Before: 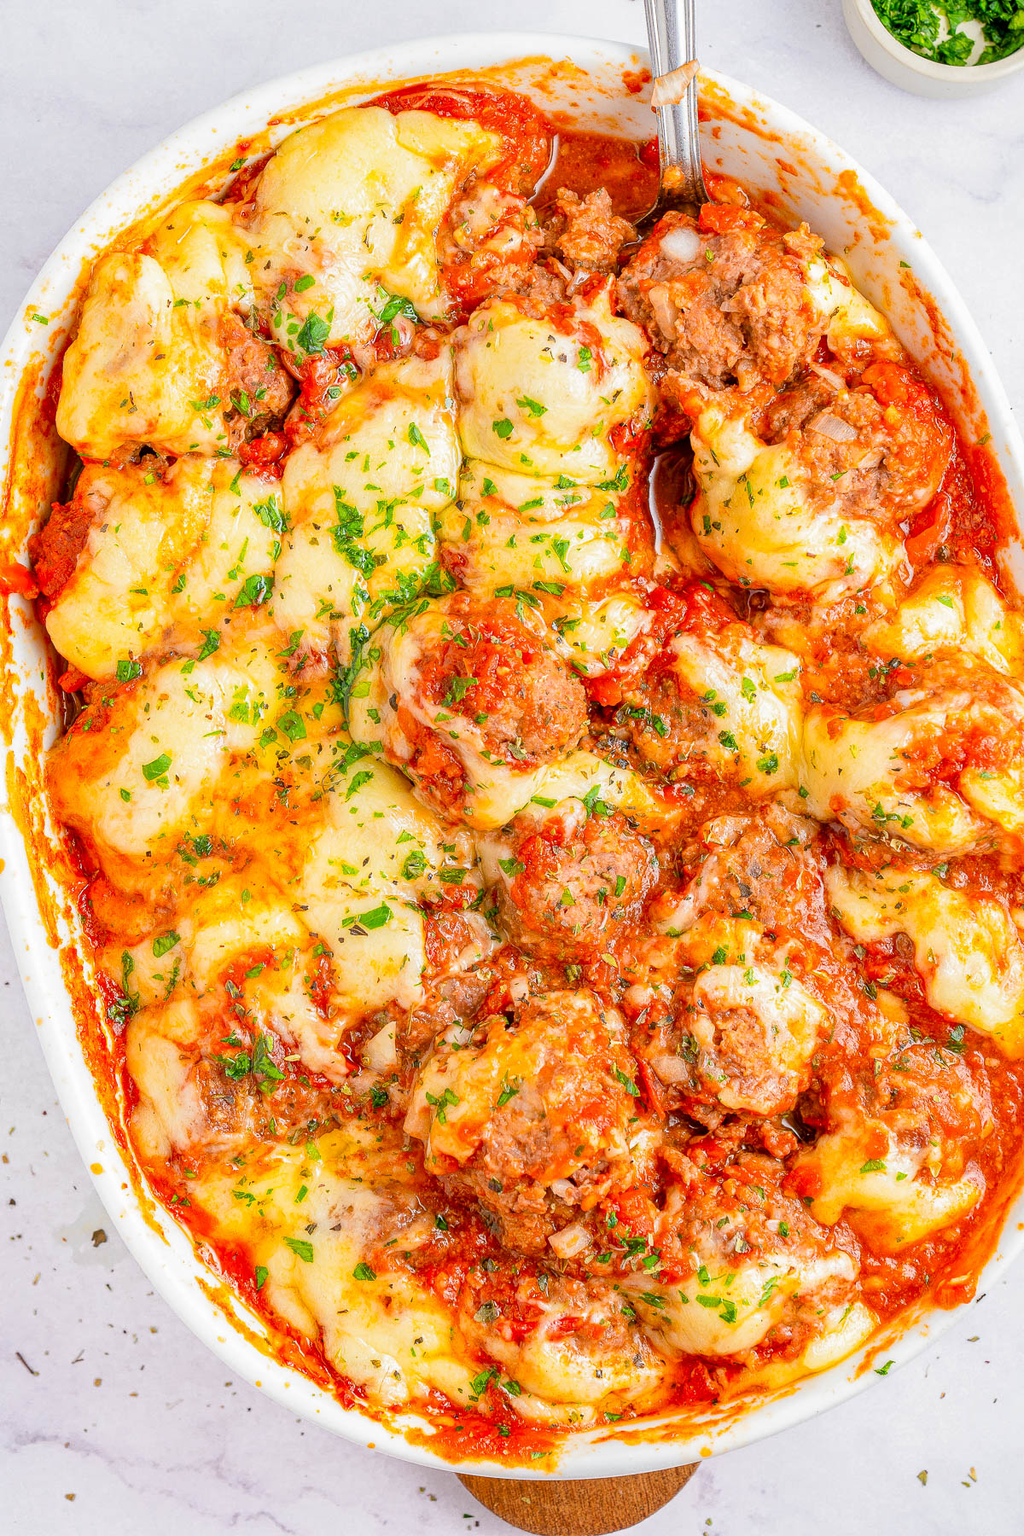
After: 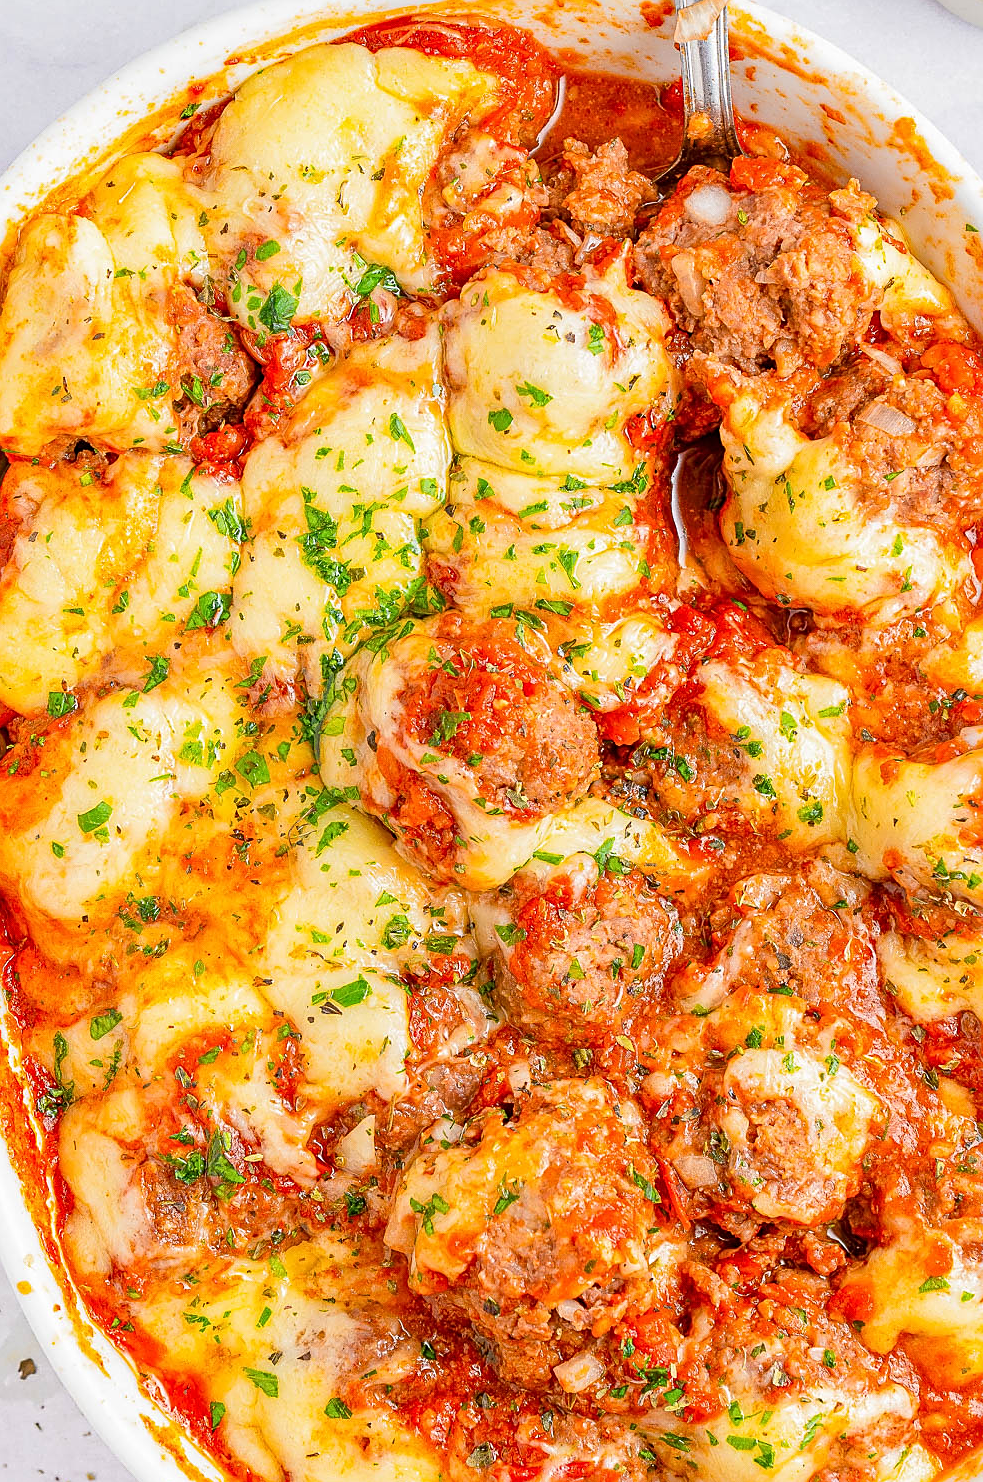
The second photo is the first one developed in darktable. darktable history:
crop and rotate: left 7.497%, top 4.57%, right 10.542%, bottom 13.065%
sharpen: on, module defaults
